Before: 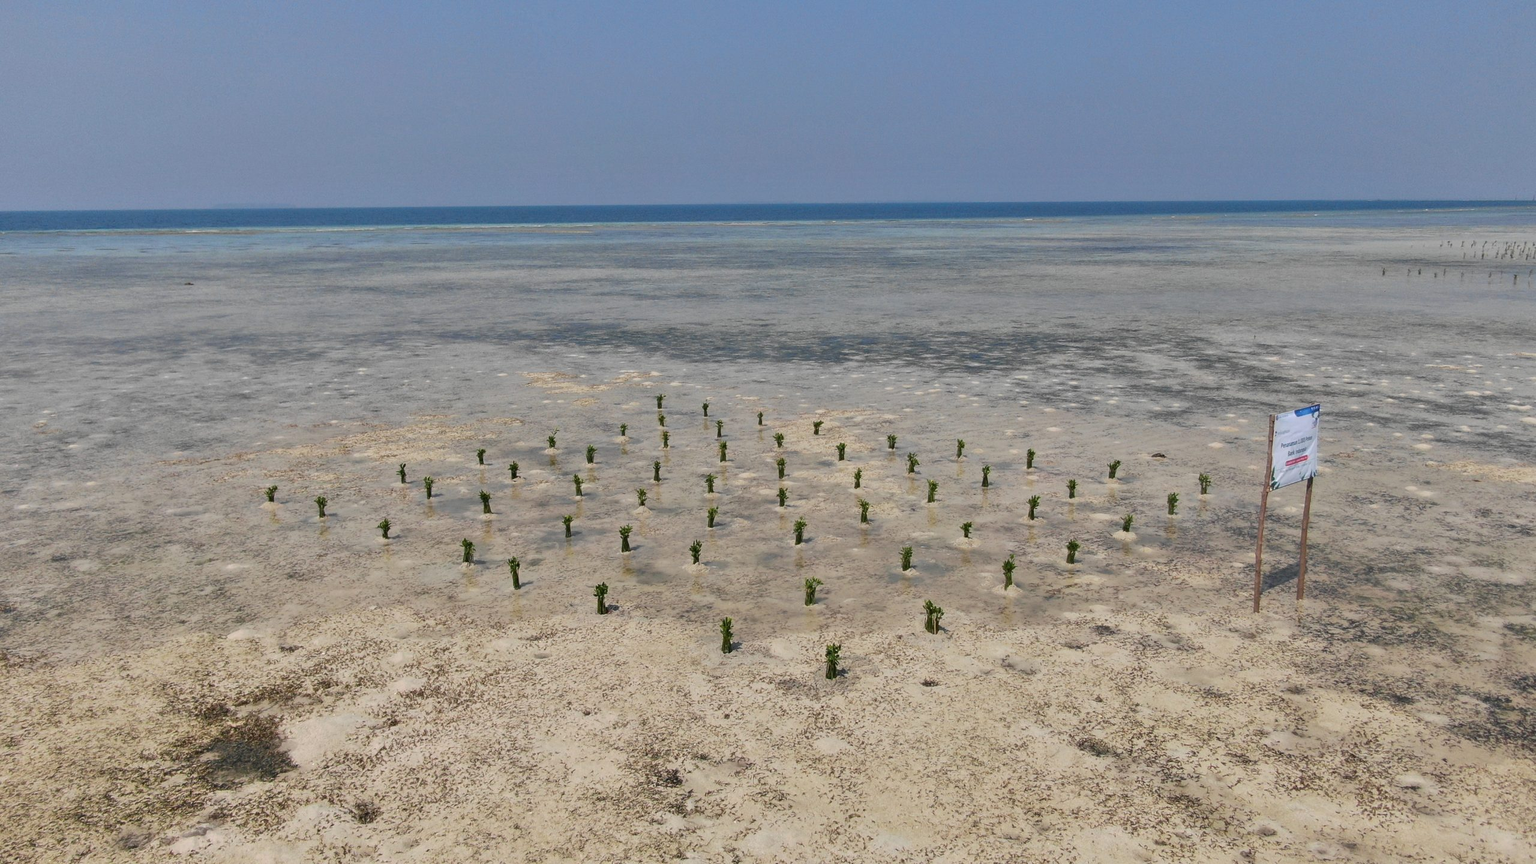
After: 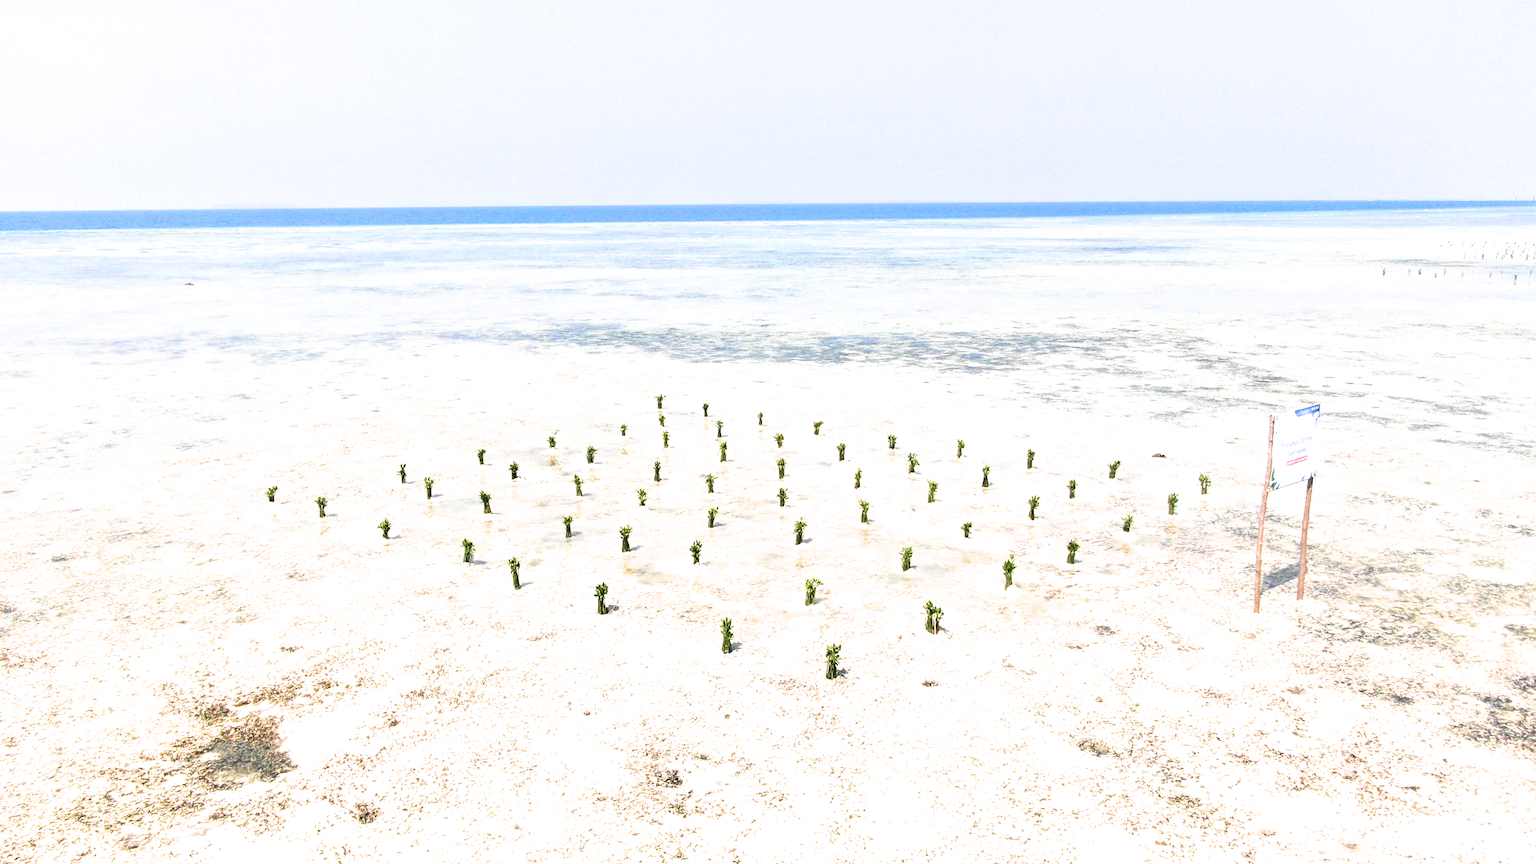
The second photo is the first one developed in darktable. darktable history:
exposure: exposure 2.176 EV, compensate highlight preservation false
filmic rgb: black relative exposure -6.26 EV, white relative exposure 2.8 EV, threshold 5.95 EV, target black luminance 0%, hardness 4.58, latitude 67.61%, contrast 1.294, shadows ↔ highlights balance -3.24%, enable highlight reconstruction true
